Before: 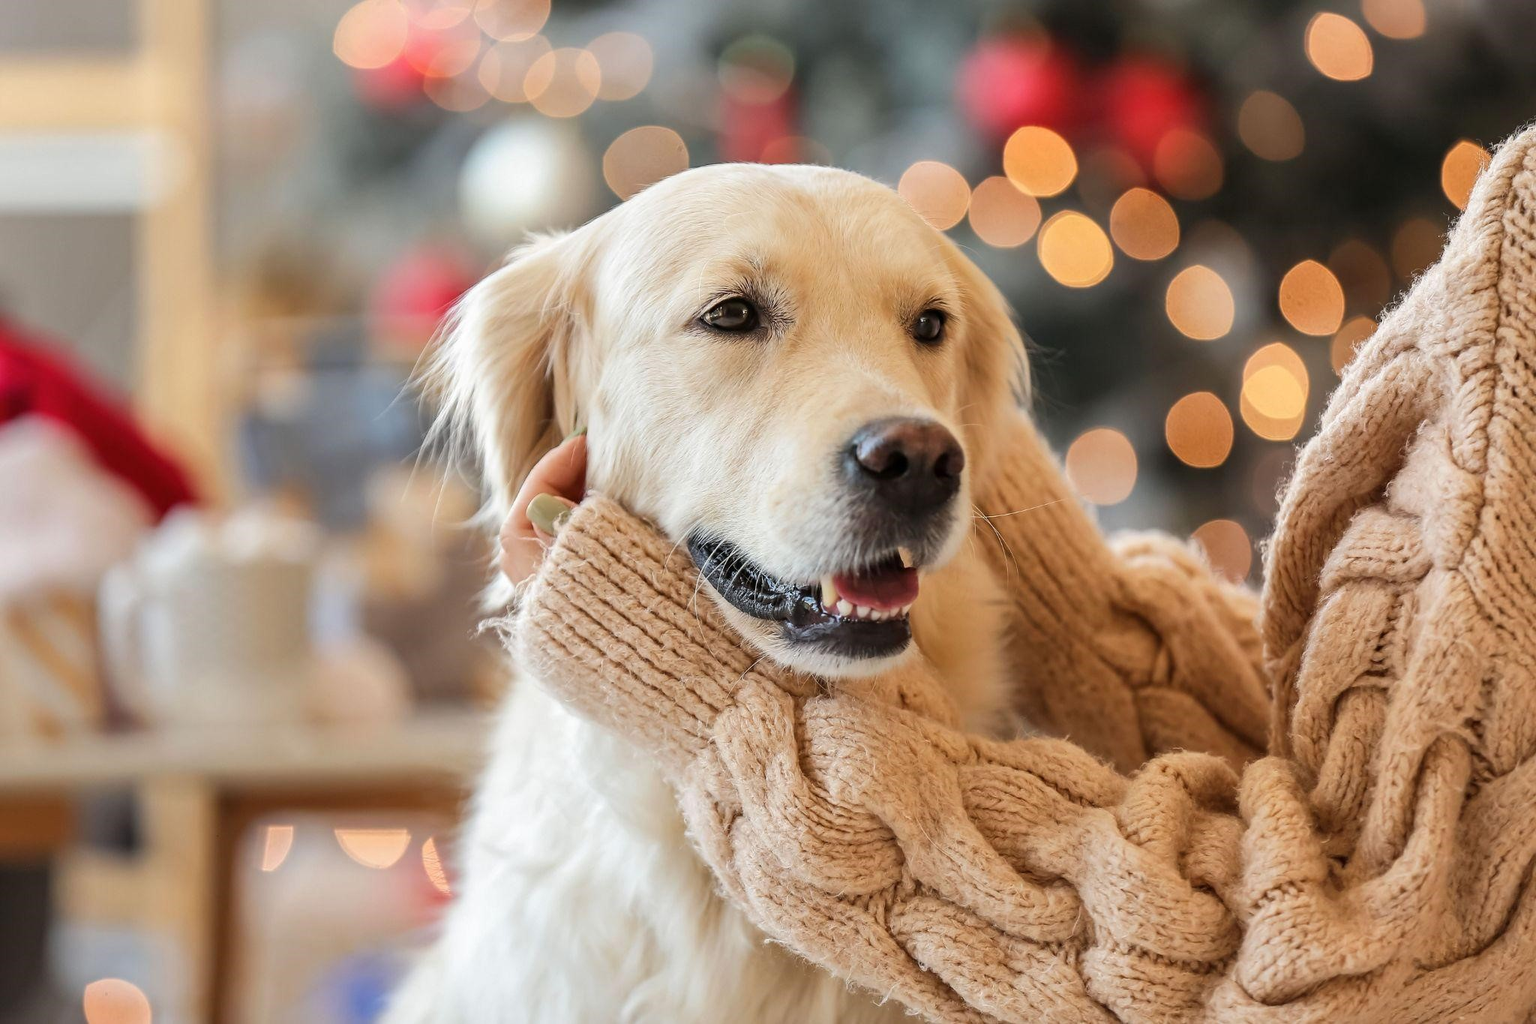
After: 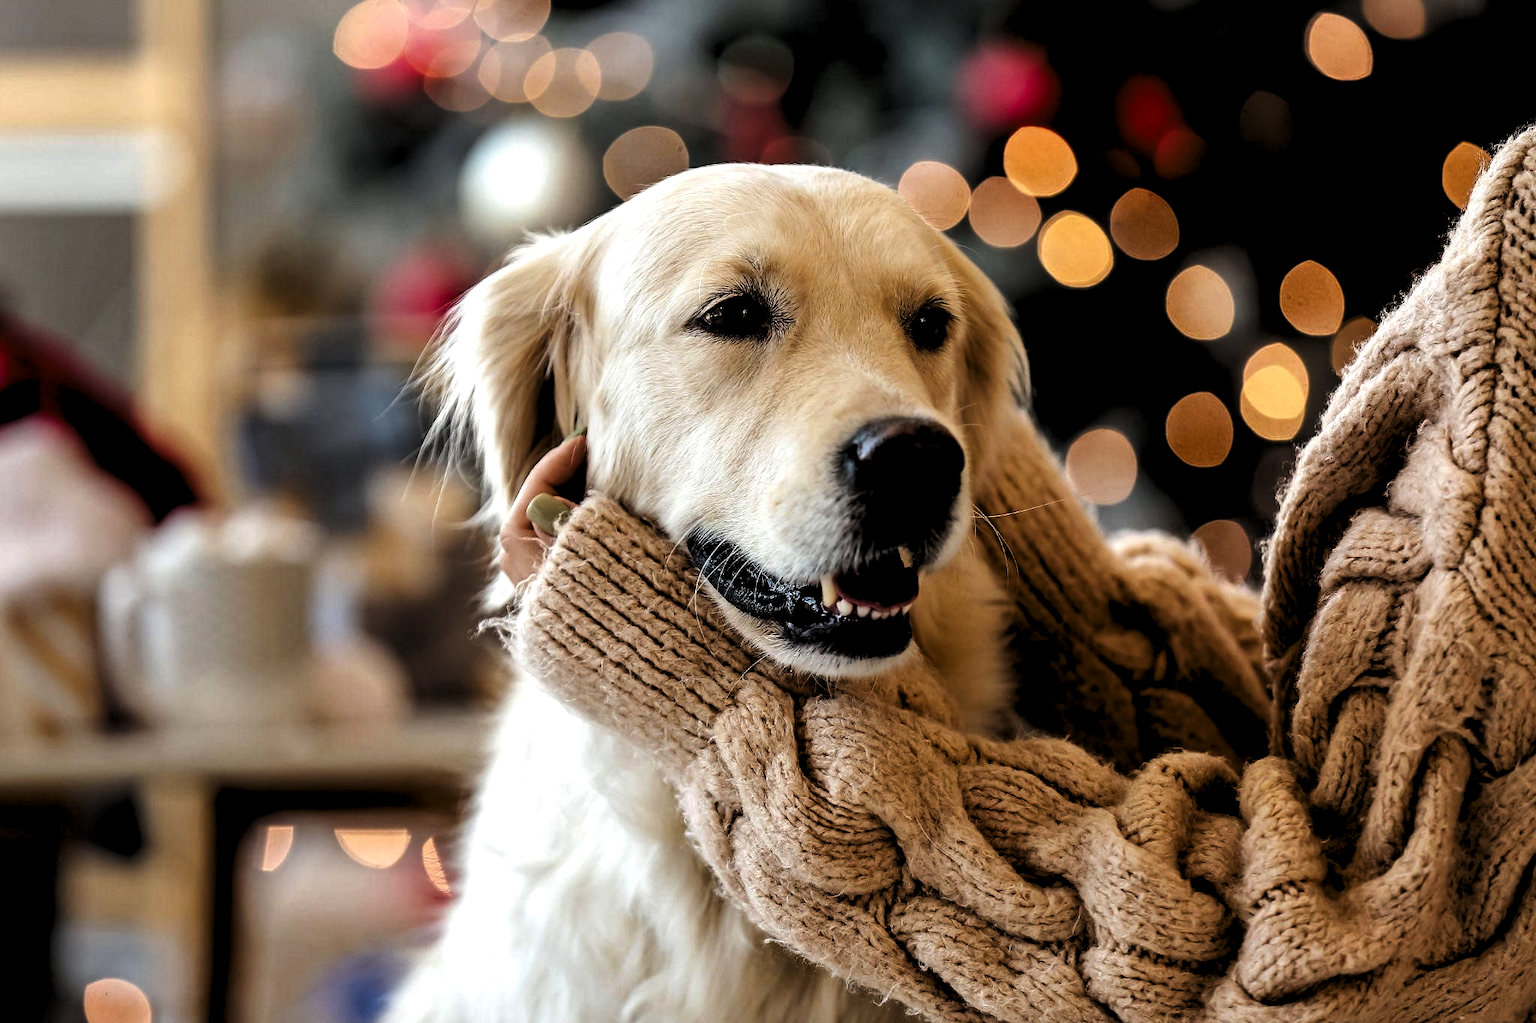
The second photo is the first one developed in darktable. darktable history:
levels: levels [0.182, 0.542, 0.902]
contrast brightness saturation: contrast 0.099, brightness -0.257, saturation 0.137
